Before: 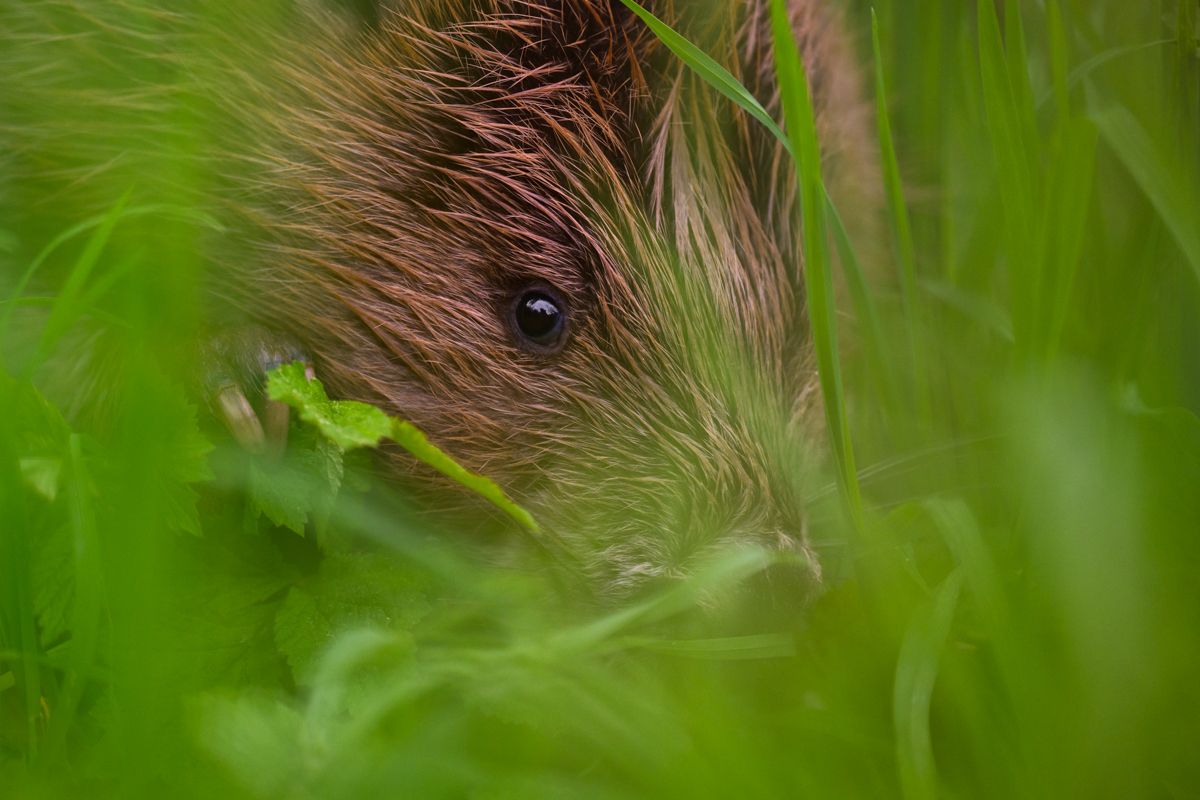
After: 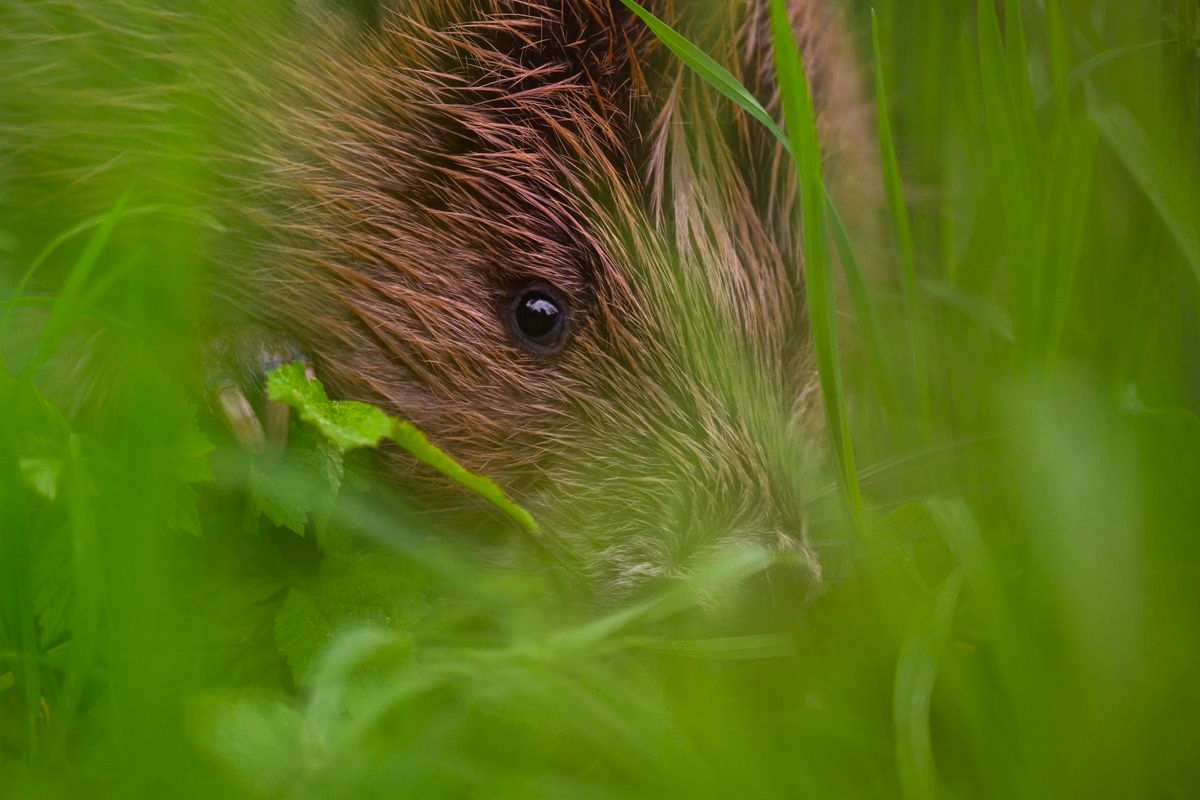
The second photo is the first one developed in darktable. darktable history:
contrast brightness saturation: contrast -0.015, brightness -0.011, saturation 0.035
